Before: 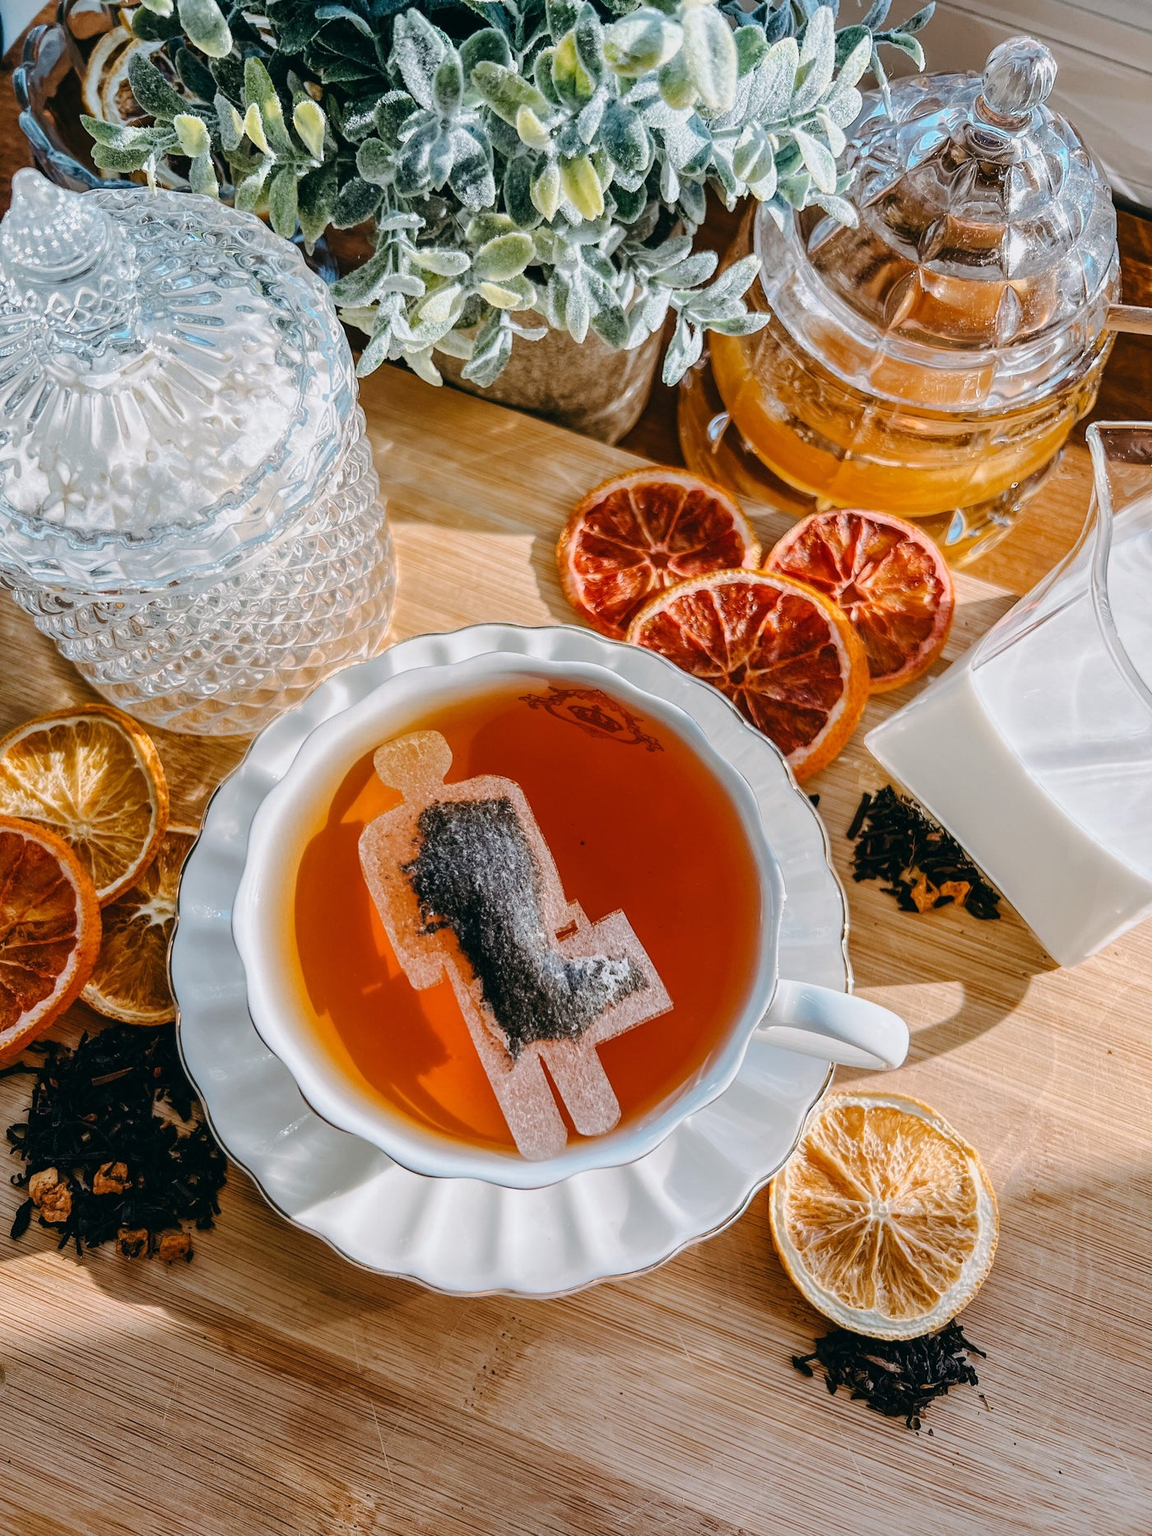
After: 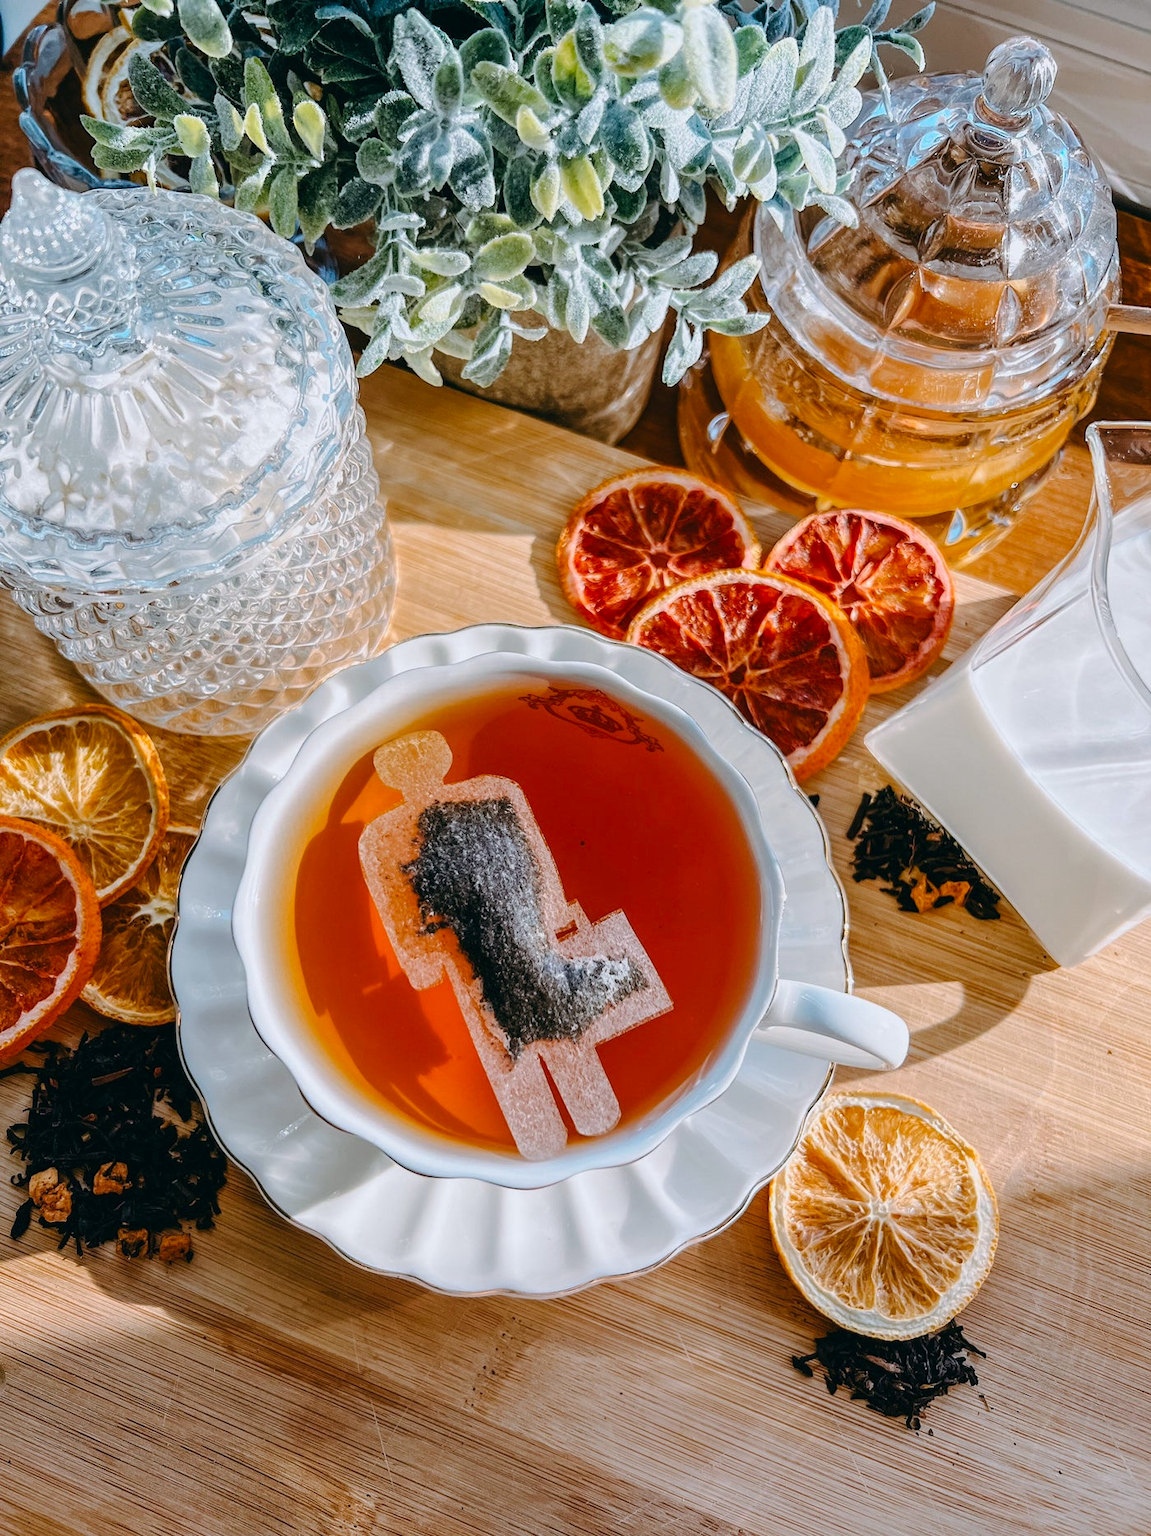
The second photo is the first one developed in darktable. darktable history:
white balance: red 0.988, blue 1.017
contrast brightness saturation: saturation 0.13
